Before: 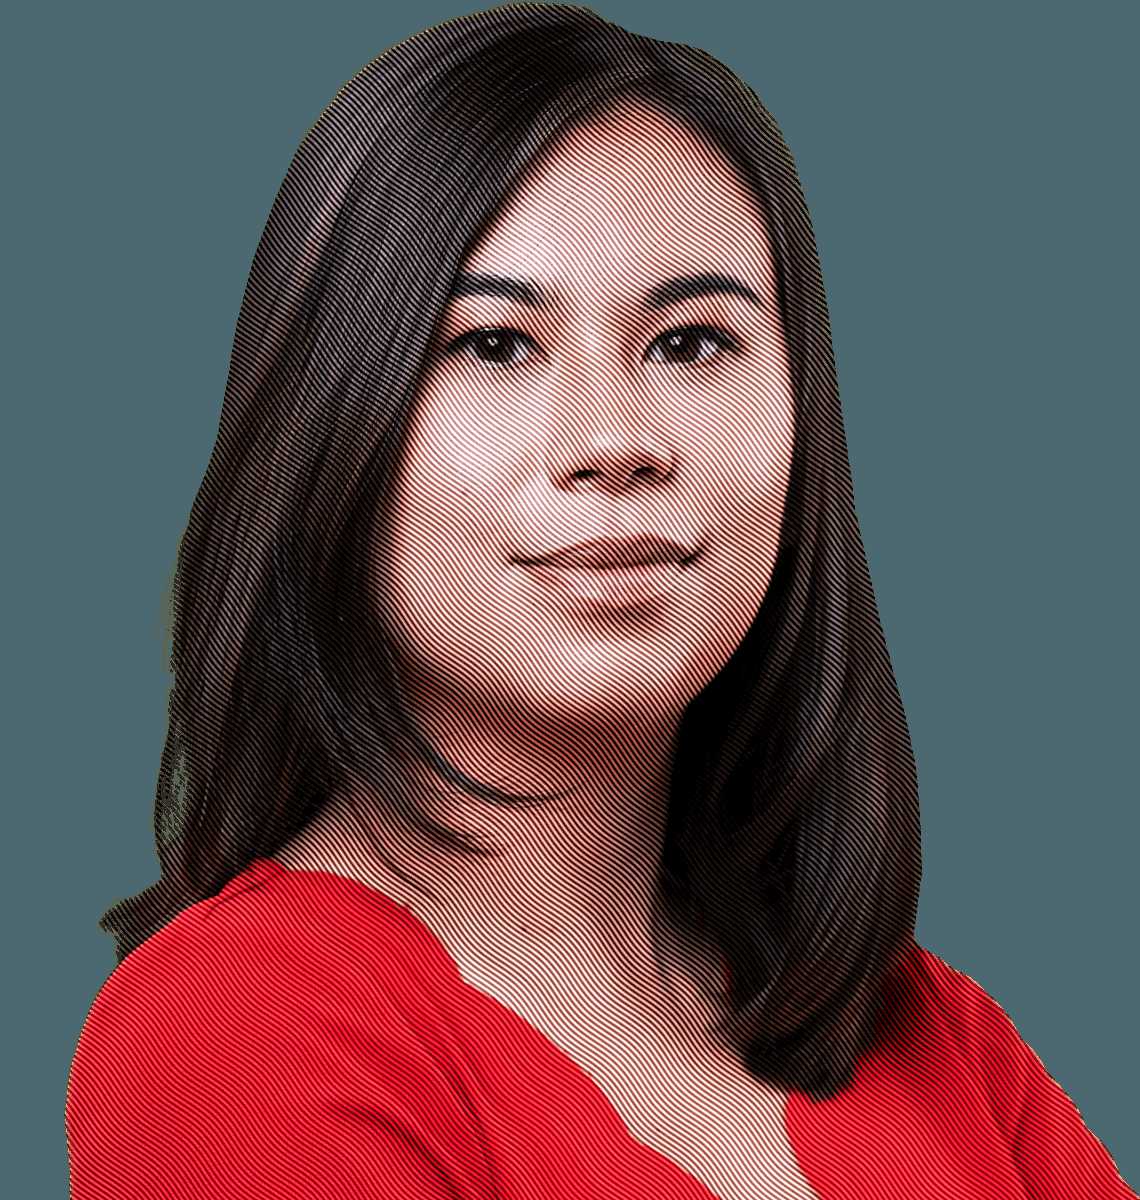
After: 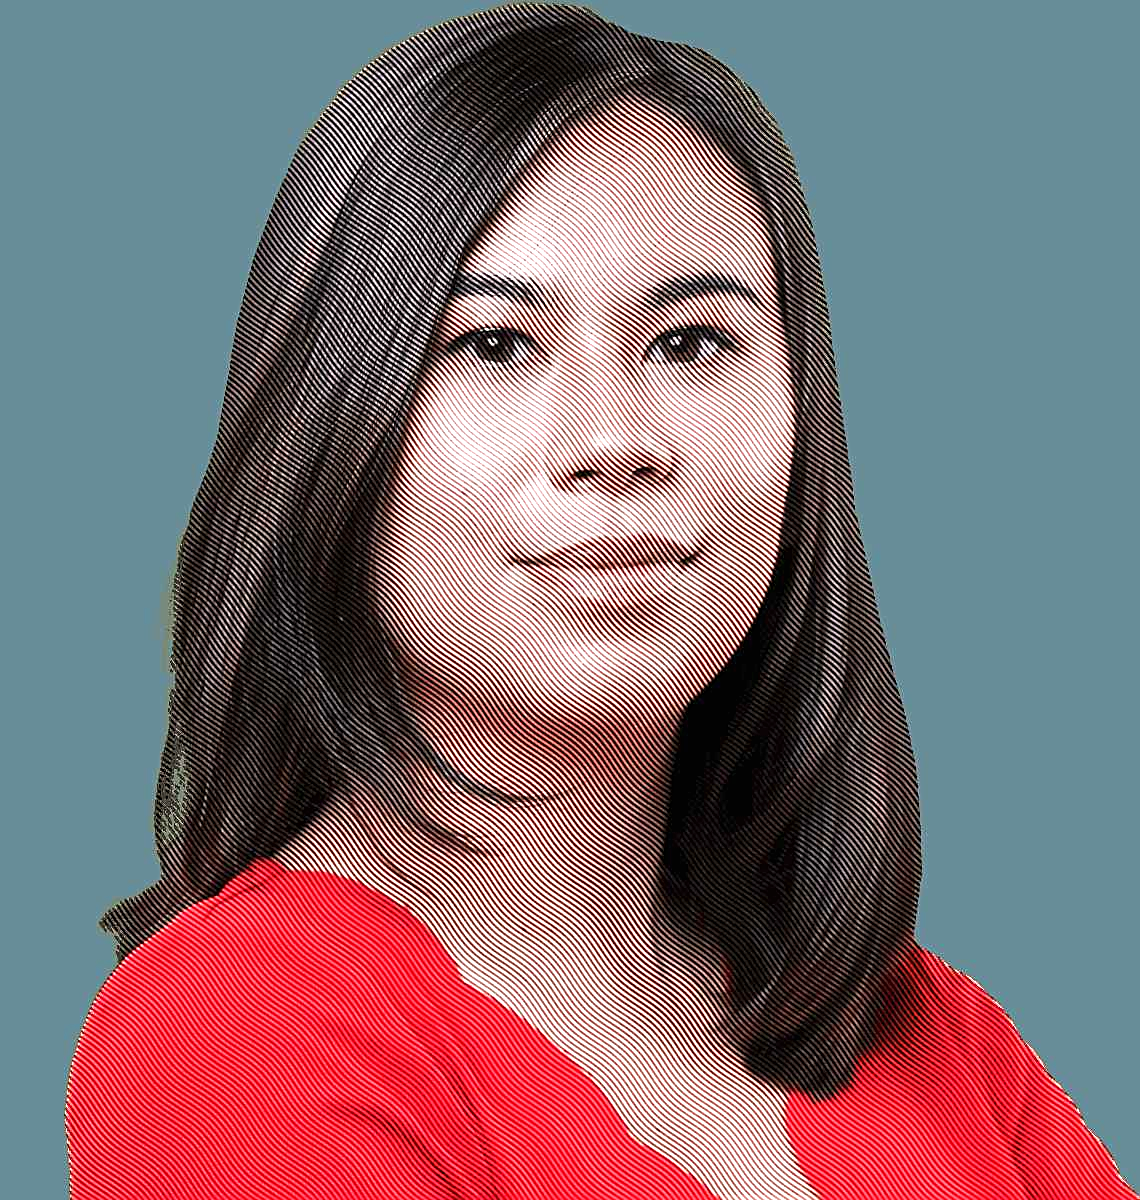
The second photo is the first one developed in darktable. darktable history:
exposure: black level correction 0, exposure 0.953 EV, compensate exposure bias true, compensate highlight preservation false
sharpen: on, module defaults
